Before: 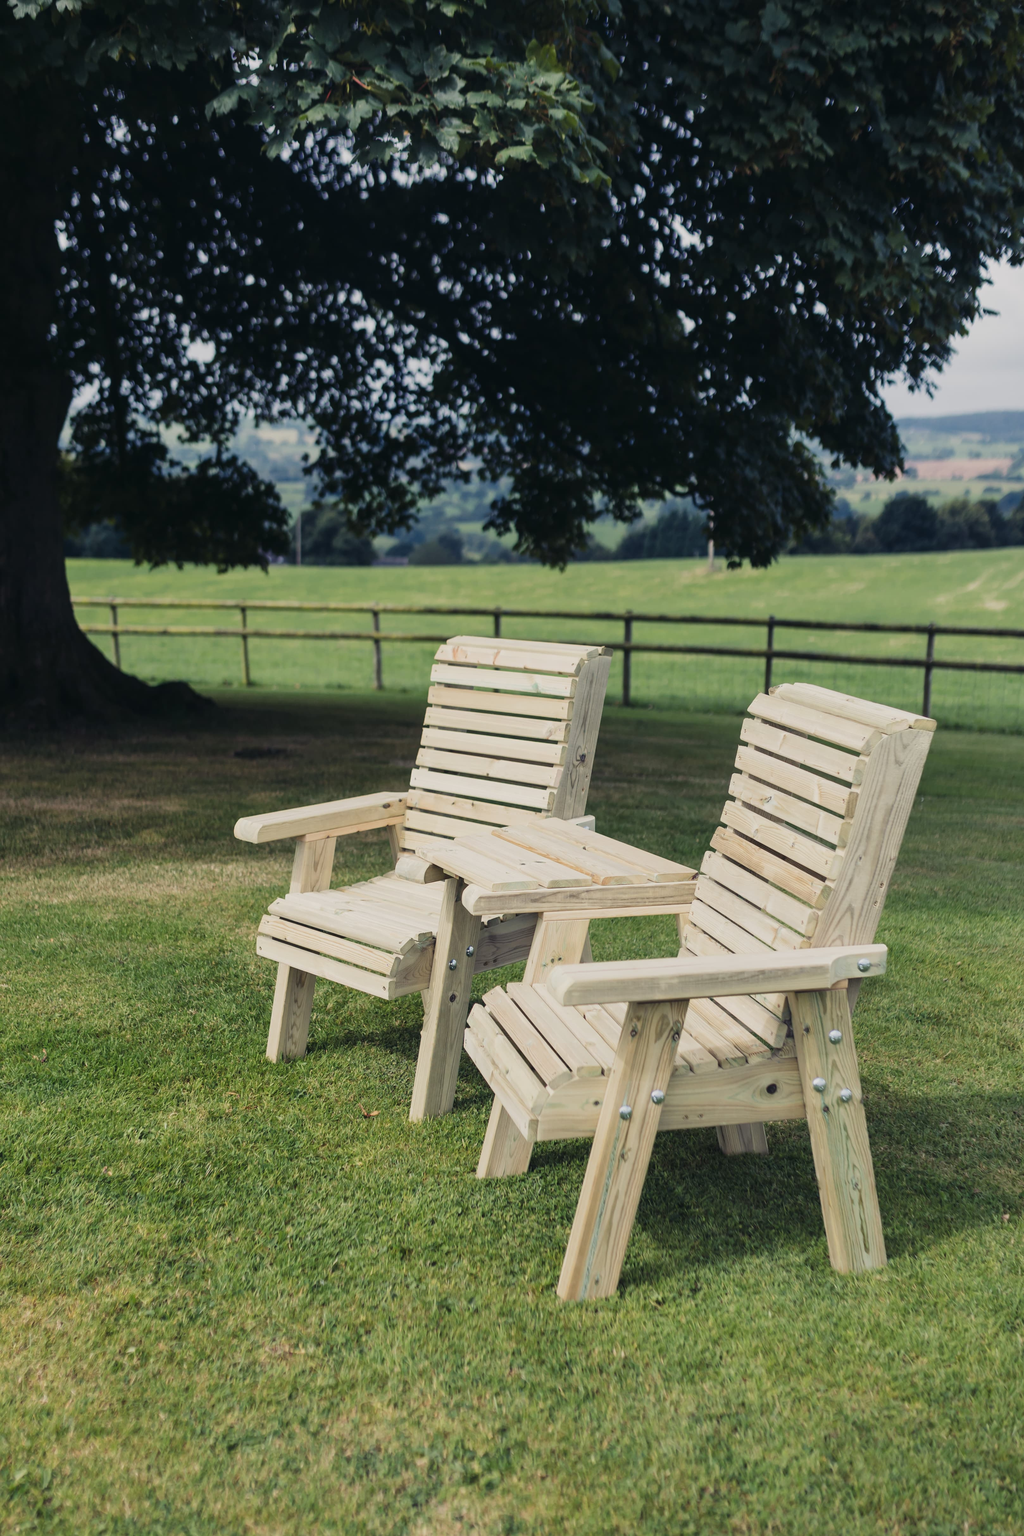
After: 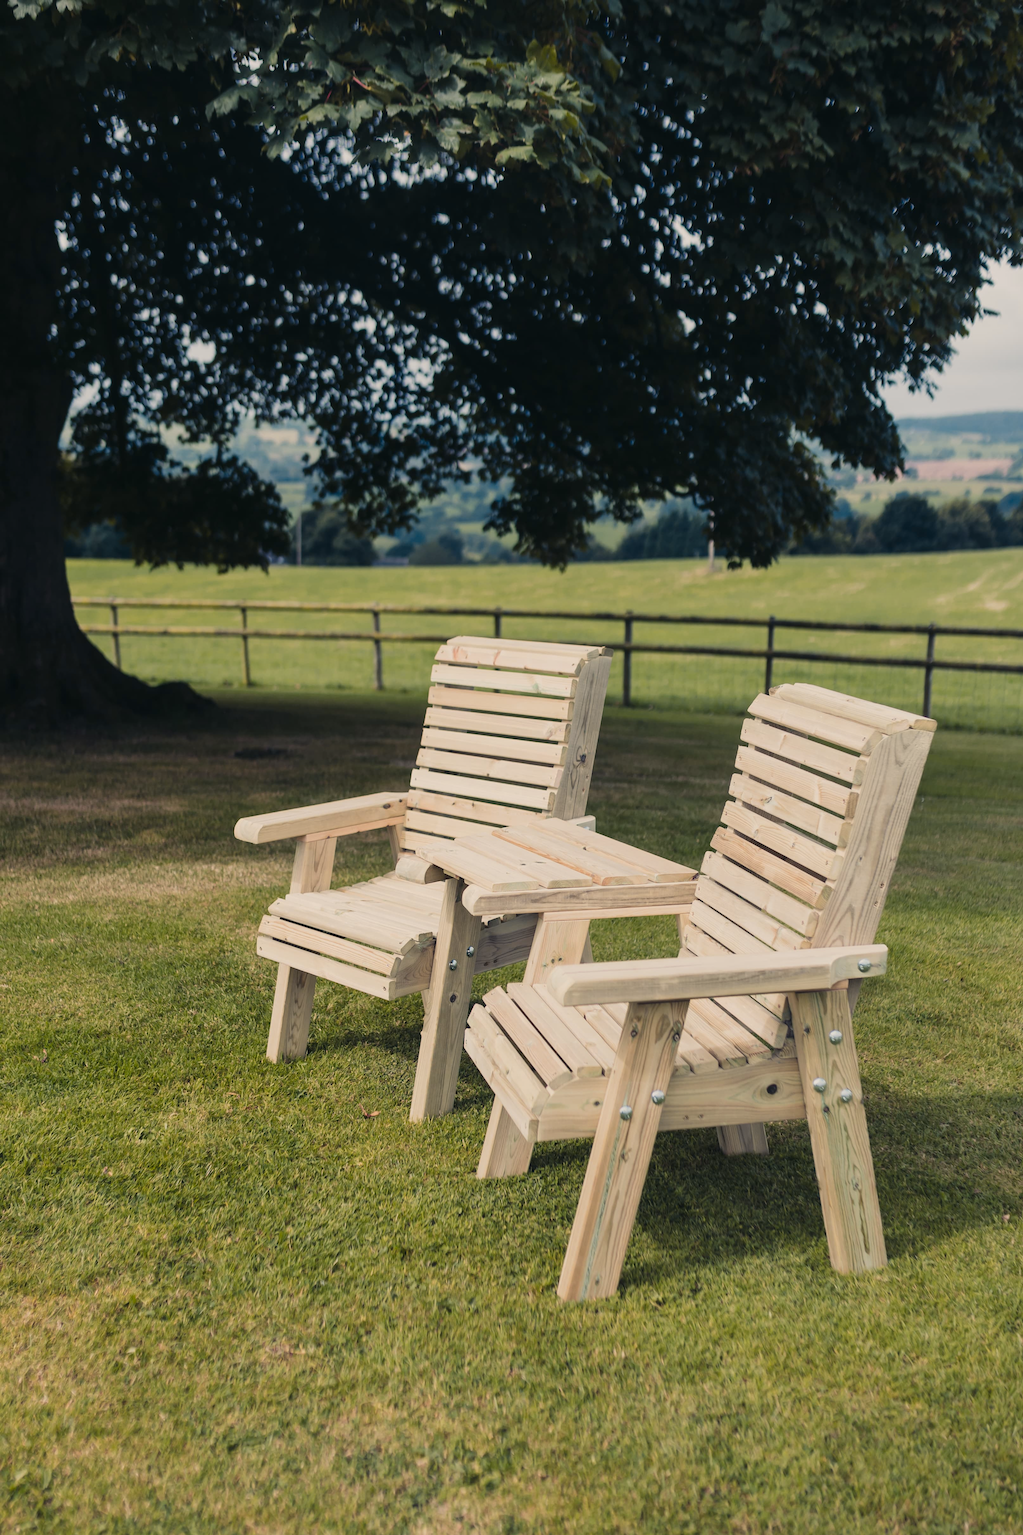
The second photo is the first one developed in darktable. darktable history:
color balance rgb: highlights gain › chroma 2.118%, highlights gain › hue 74.34°, perceptual saturation grading › global saturation 0.821%, hue shift -12.7°
